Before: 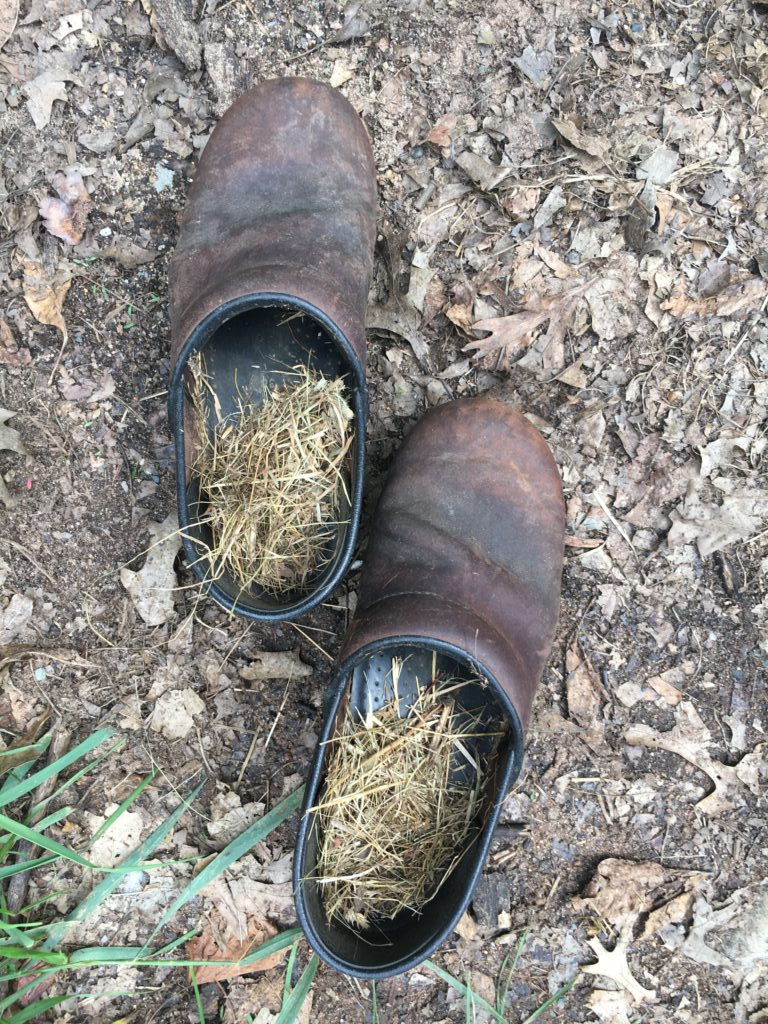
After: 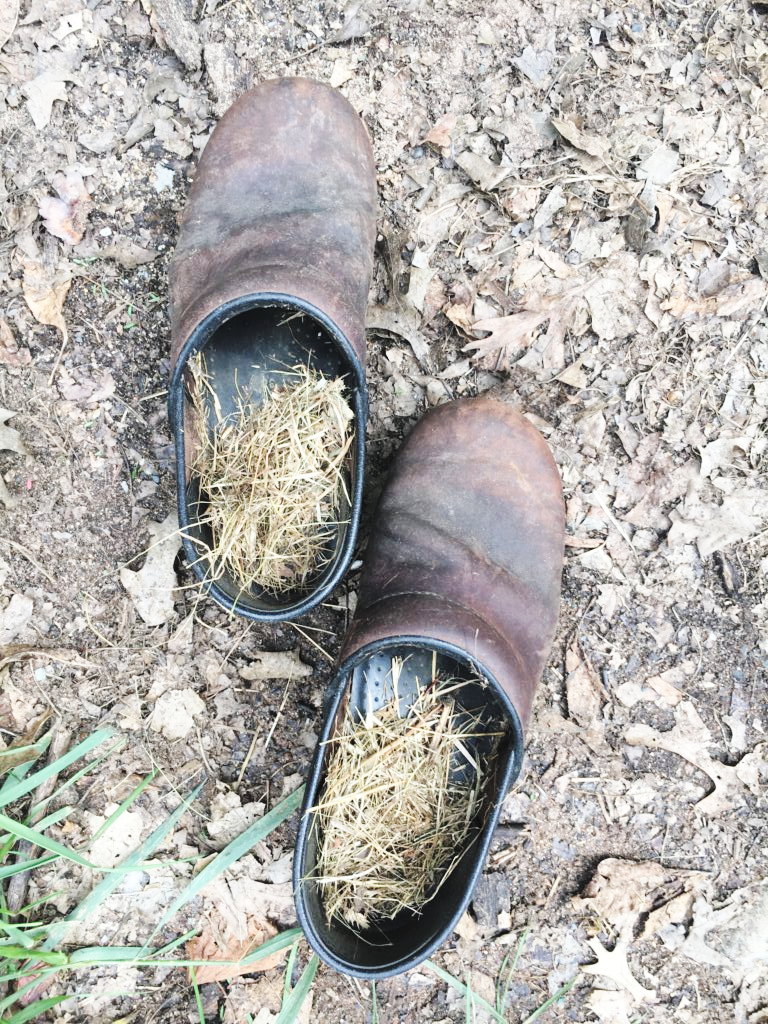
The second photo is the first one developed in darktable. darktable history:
base curve: curves: ch0 [(0, 0) (0.036, 0.025) (0.121, 0.166) (0.206, 0.329) (0.605, 0.79) (1, 1)], preserve colors none
contrast brightness saturation: brightness 0.15
color correction: saturation 0.85
